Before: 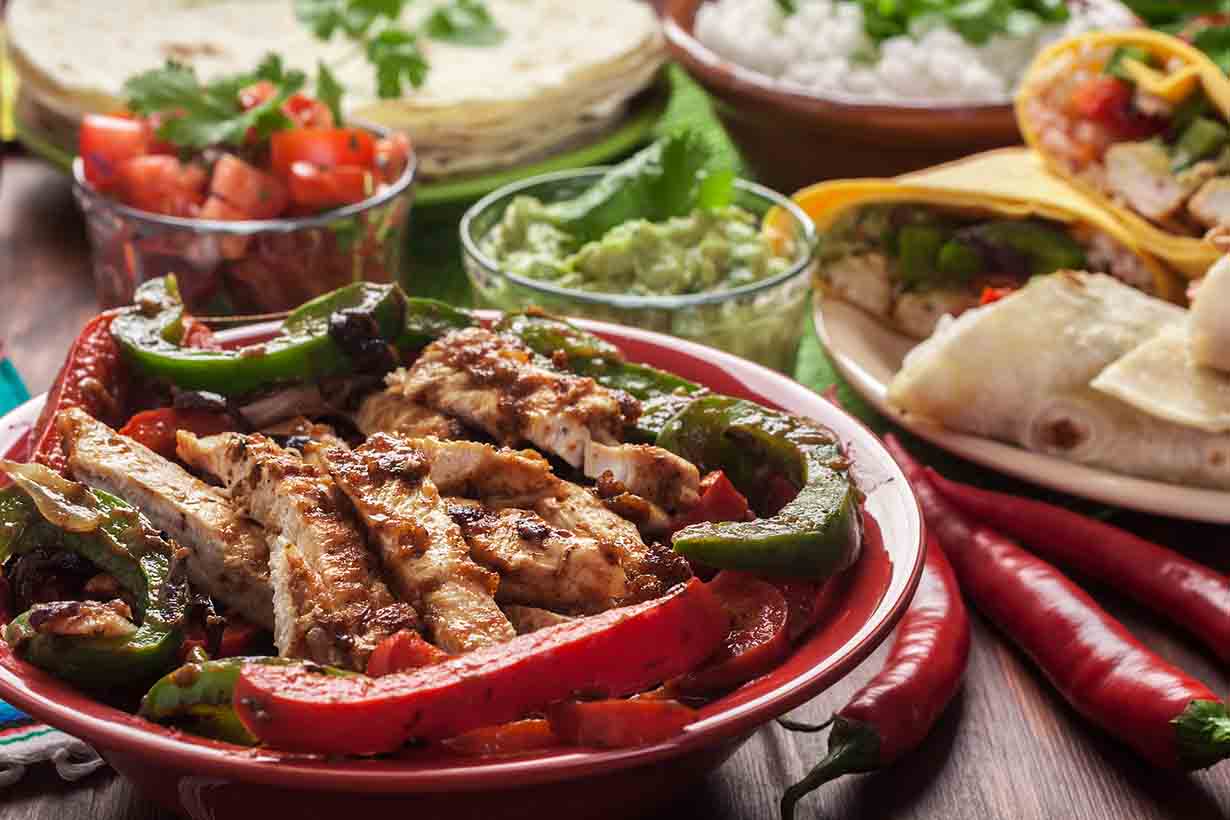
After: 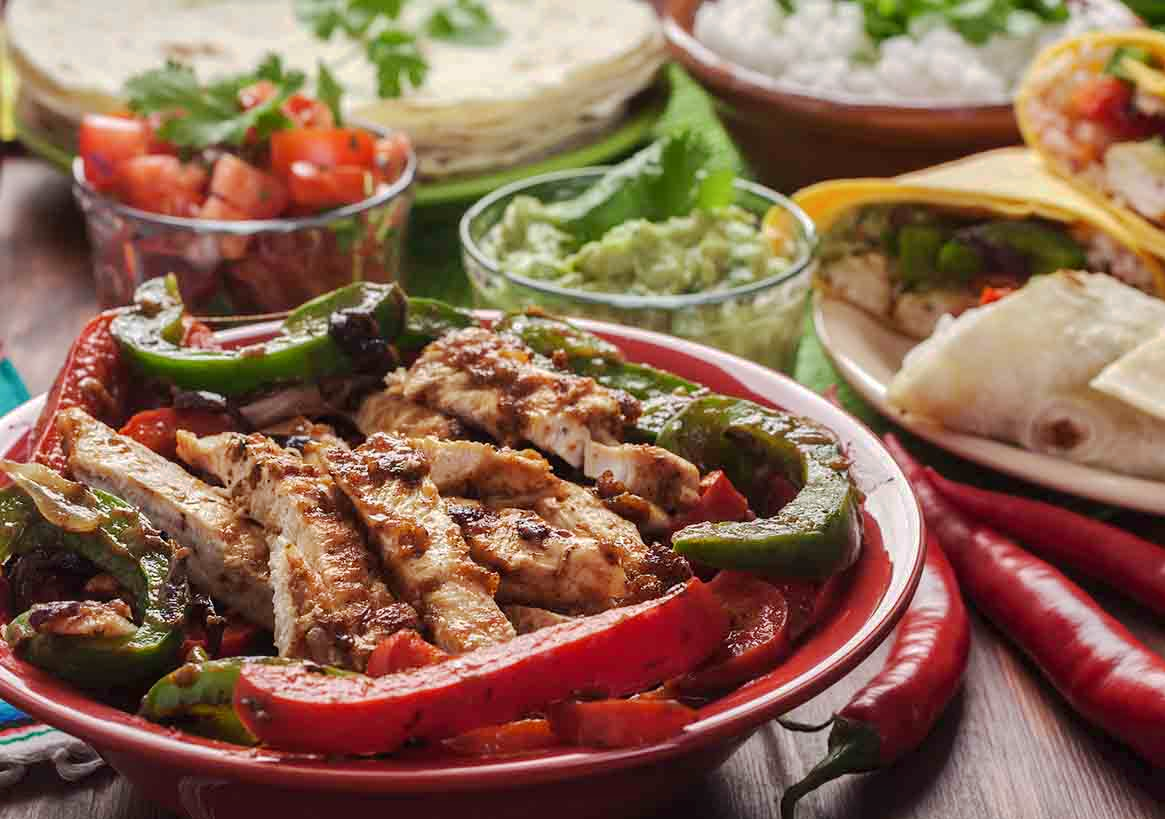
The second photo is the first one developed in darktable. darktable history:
base curve: curves: ch0 [(0, 0) (0.235, 0.266) (0.503, 0.496) (0.786, 0.72) (1, 1)], preserve colors none
shadows and highlights: shadows 62.92, white point adjustment 0.527, highlights -33.43, compress 83.61%
crop and rotate: left 0%, right 5.273%
